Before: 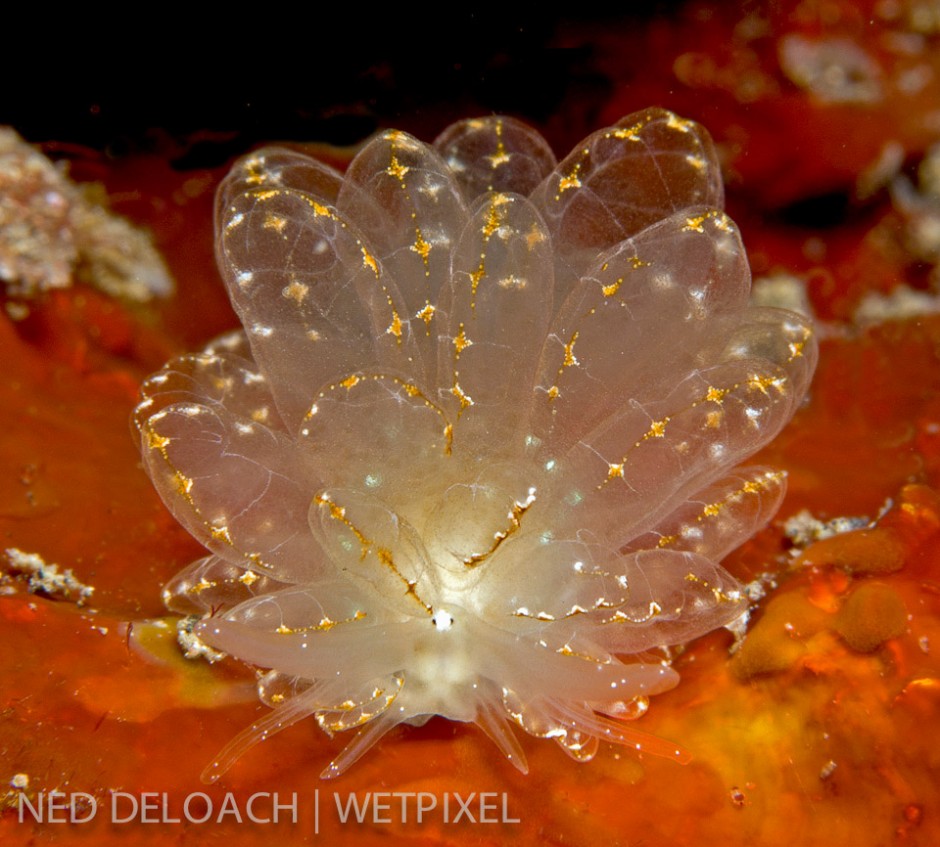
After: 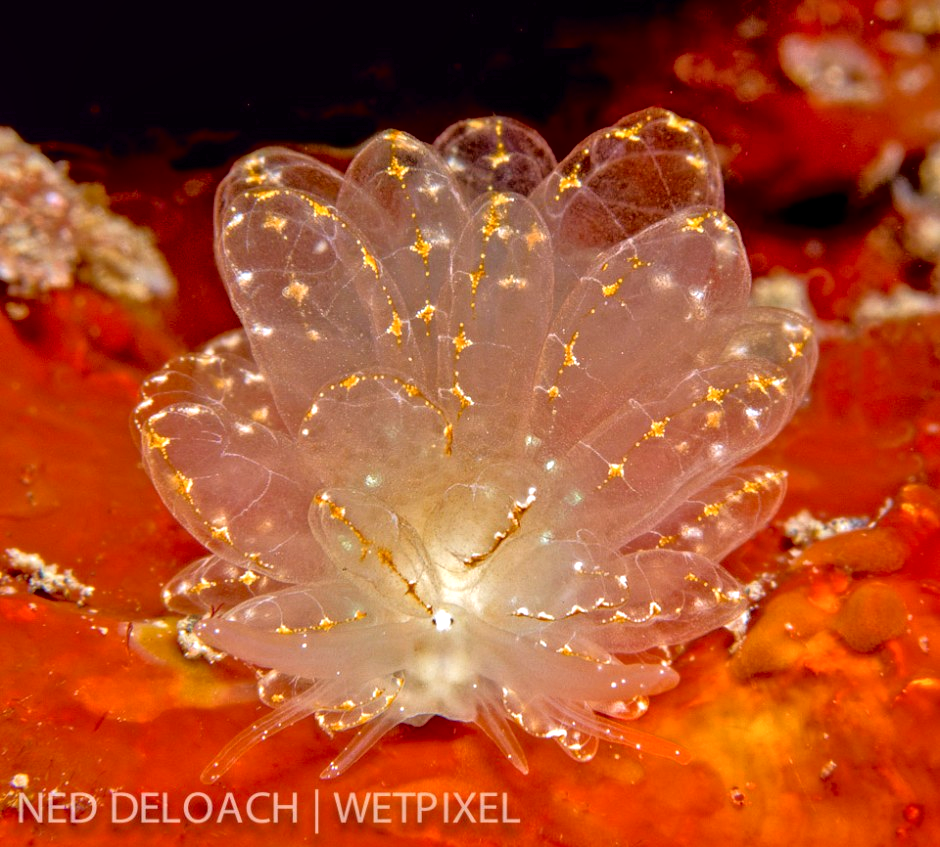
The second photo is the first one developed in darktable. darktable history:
local contrast: on, module defaults
tone equalizer: -8 EV 0.001 EV, -7 EV -0.004 EV, -6 EV 0.009 EV, -5 EV 0.032 EV, -4 EV 0.276 EV, -3 EV 0.644 EV, -2 EV 0.584 EV, -1 EV 0.187 EV, +0 EV 0.024 EV
tone curve: curves: ch0 [(0, 0) (0.126, 0.061) (0.362, 0.382) (0.498, 0.498) (0.706, 0.712) (1, 1)]; ch1 [(0, 0) (0.5, 0.522) (0.55, 0.586) (1, 1)]; ch2 [(0, 0) (0.44, 0.424) (0.5, 0.482) (0.537, 0.538) (1, 1)], color space Lab, independent channels, preserve colors none
shadows and highlights: shadows 25, highlights -25
